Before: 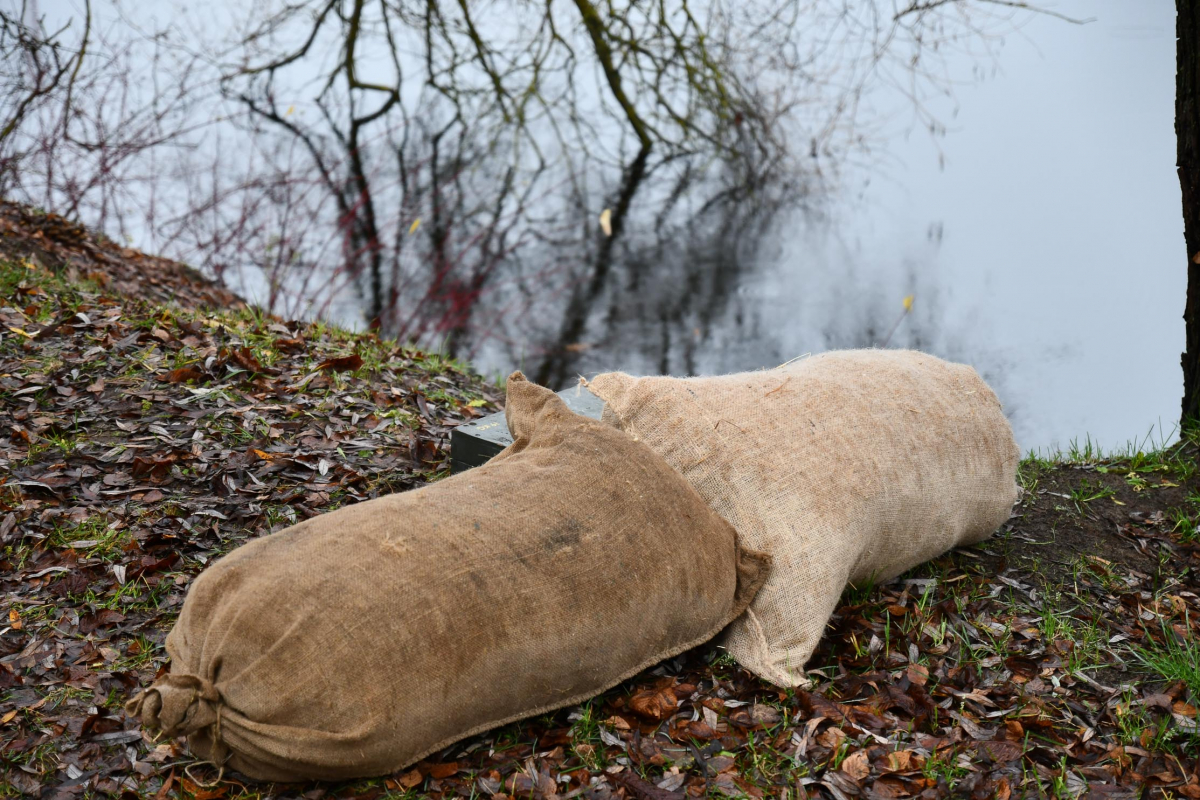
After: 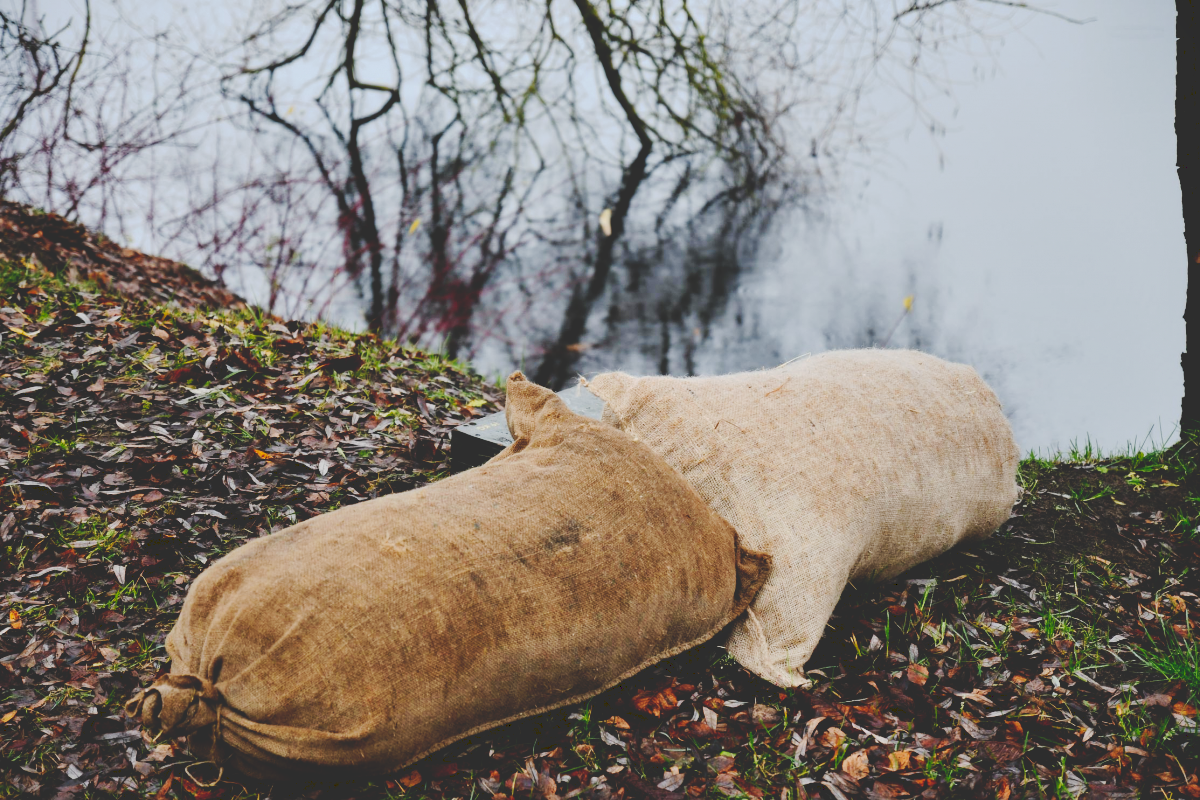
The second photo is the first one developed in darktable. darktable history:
shadows and highlights: shadows -20.5, white point adjustment -1.89, highlights -34.97
tone curve: curves: ch0 [(0, 0) (0.003, 0.195) (0.011, 0.196) (0.025, 0.196) (0.044, 0.196) (0.069, 0.196) (0.1, 0.196) (0.136, 0.197) (0.177, 0.207) (0.224, 0.224) (0.277, 0.268) (0.335, 0.336) (0.399, 0.424) (0.468, 0.533) (0.543, 0.632) (0.623, 0.715) (0.709, 0.789) (0.801, 0.85) (0.898, 0.906) (1, 1)], preserve colors none
